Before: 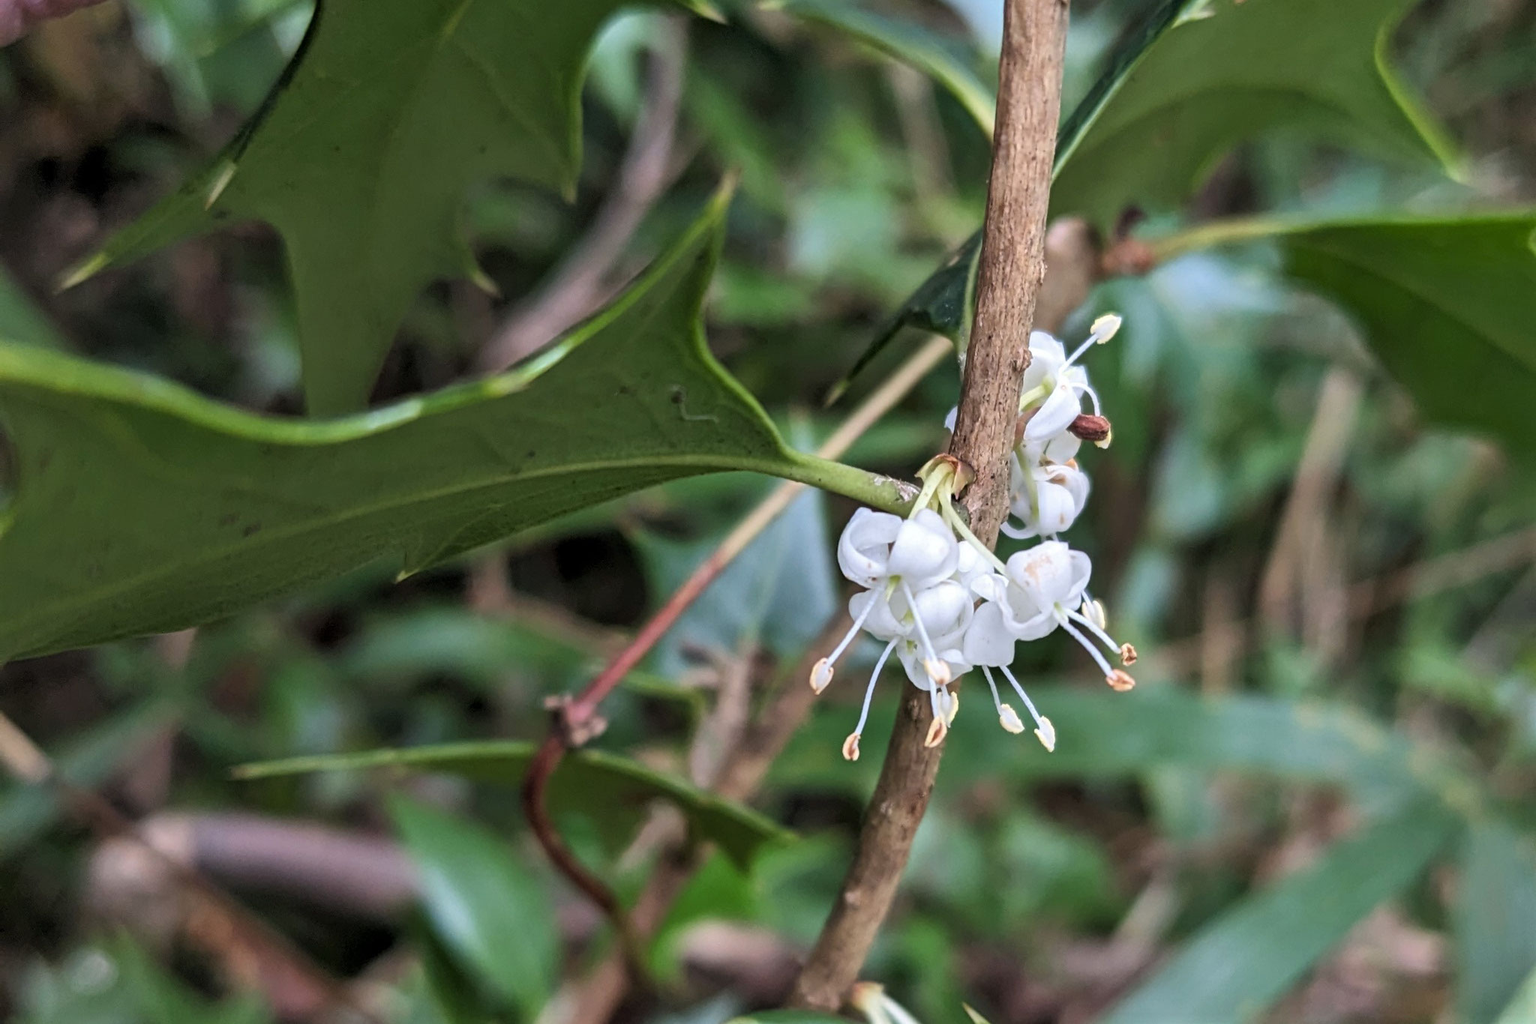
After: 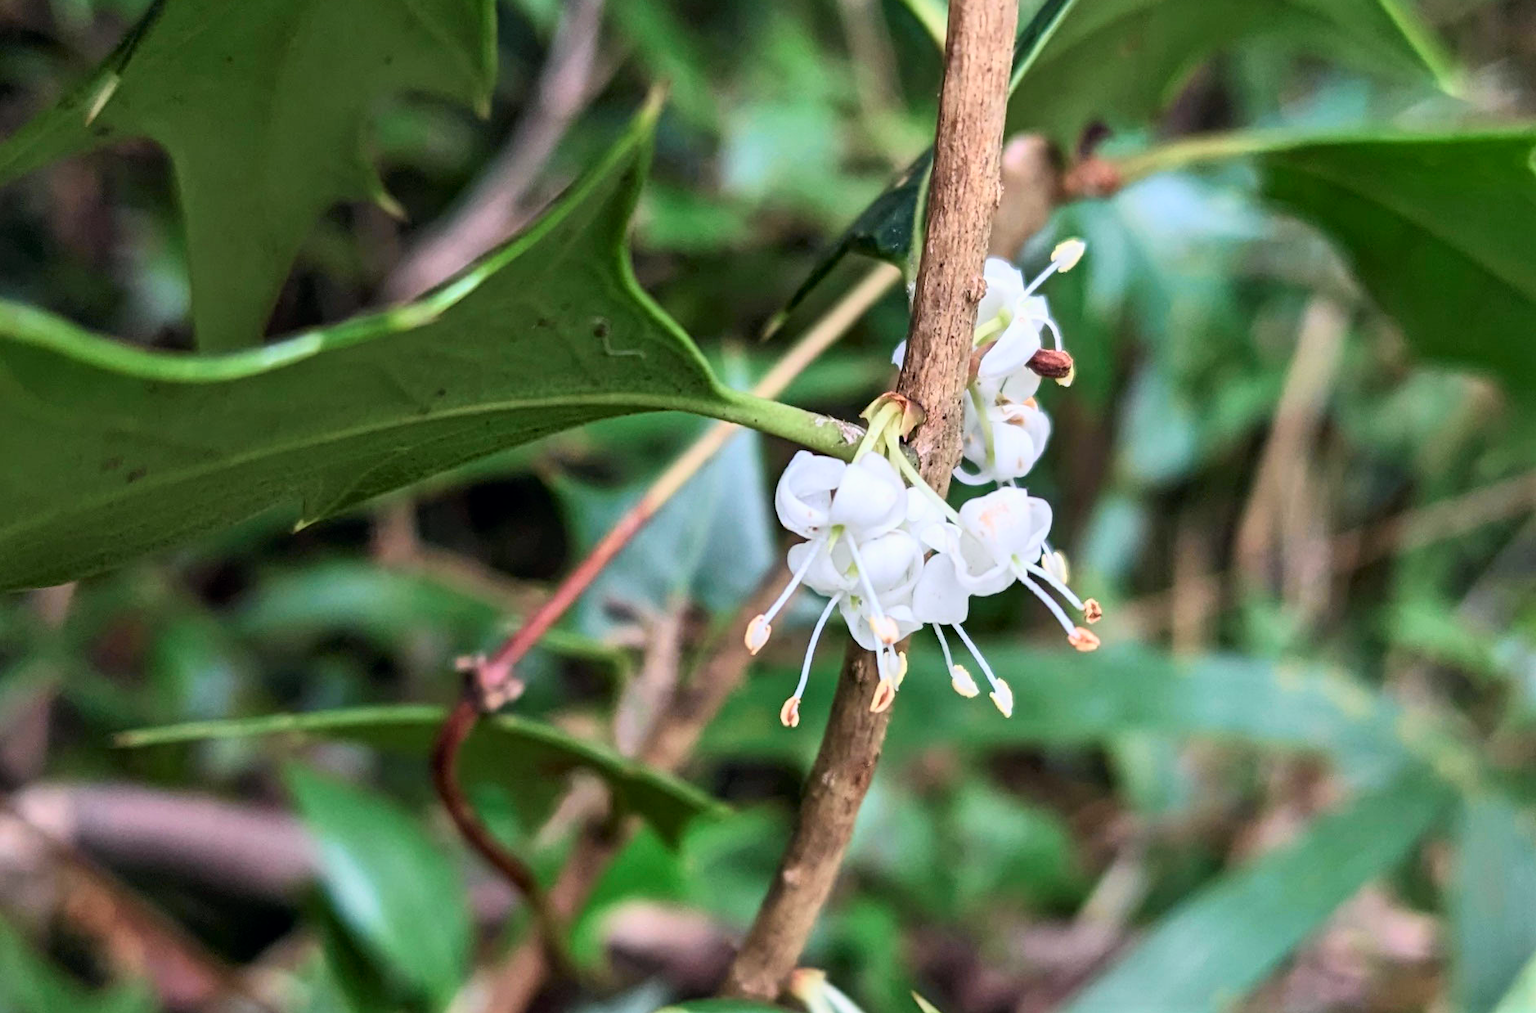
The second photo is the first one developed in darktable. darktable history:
crop and rotate: left 8.262%, top 9.226%
tone curve: curves: ch0 [(0, 0) (0.051, 0.03) (0.096, 0.071) (0.241, 0.247) (0.455, 0.525) (0.594, 0.697) (0.741, 0.845) (0.871, 0.933) (1, 0.984)]; ch1 [(0, 0) (0.1, 0.038) (0.318, 0.243) (0.399, 0.351) (0.478, 0.469) (0.499, 0.499) (0.534, 0.549) (0.565, 0.594) (0.601, 0.634) (0.666, 0.7) (1, 1)]; ch2 [(0, 0) (0.453, 0.45) (0.479, 0.483) (0.504, 0.499) (0.52, 0.519) (0.541, 0.559) (0.592, 0.612) (0.824, 0.815) (1, 1)], color space Lab, independent channels, preserve colors none
